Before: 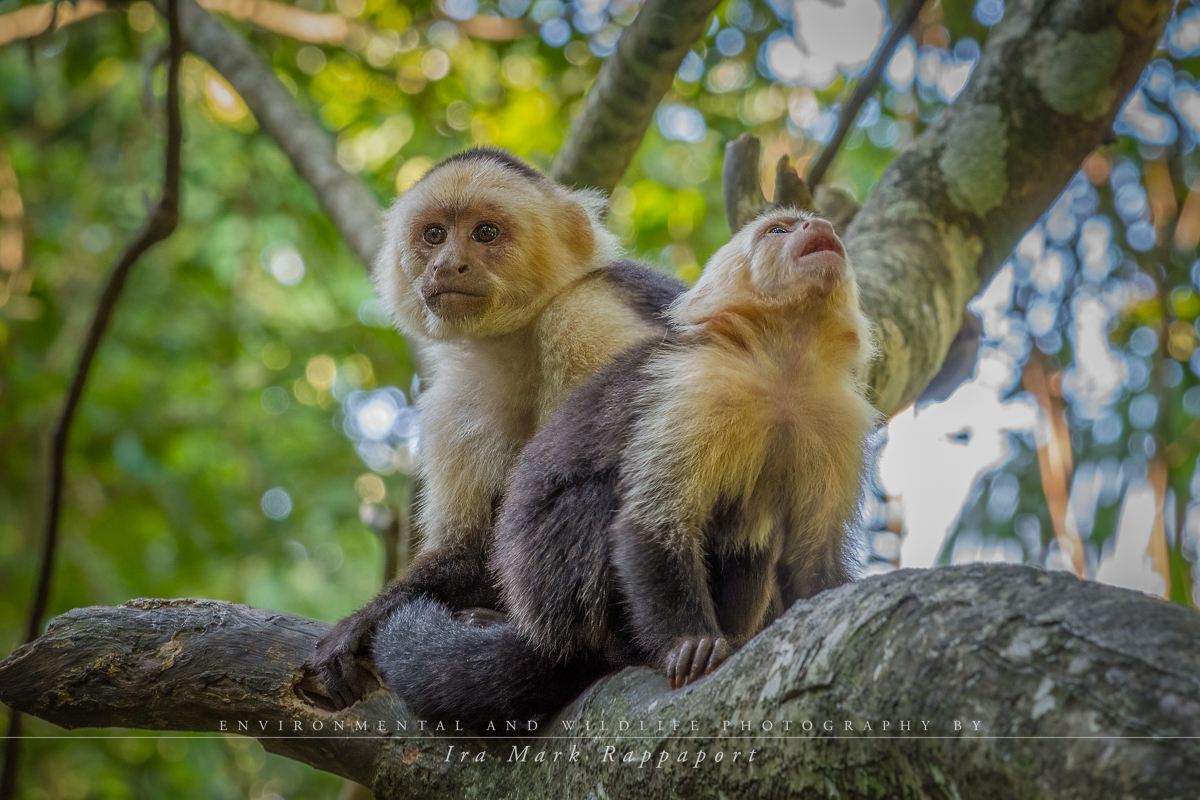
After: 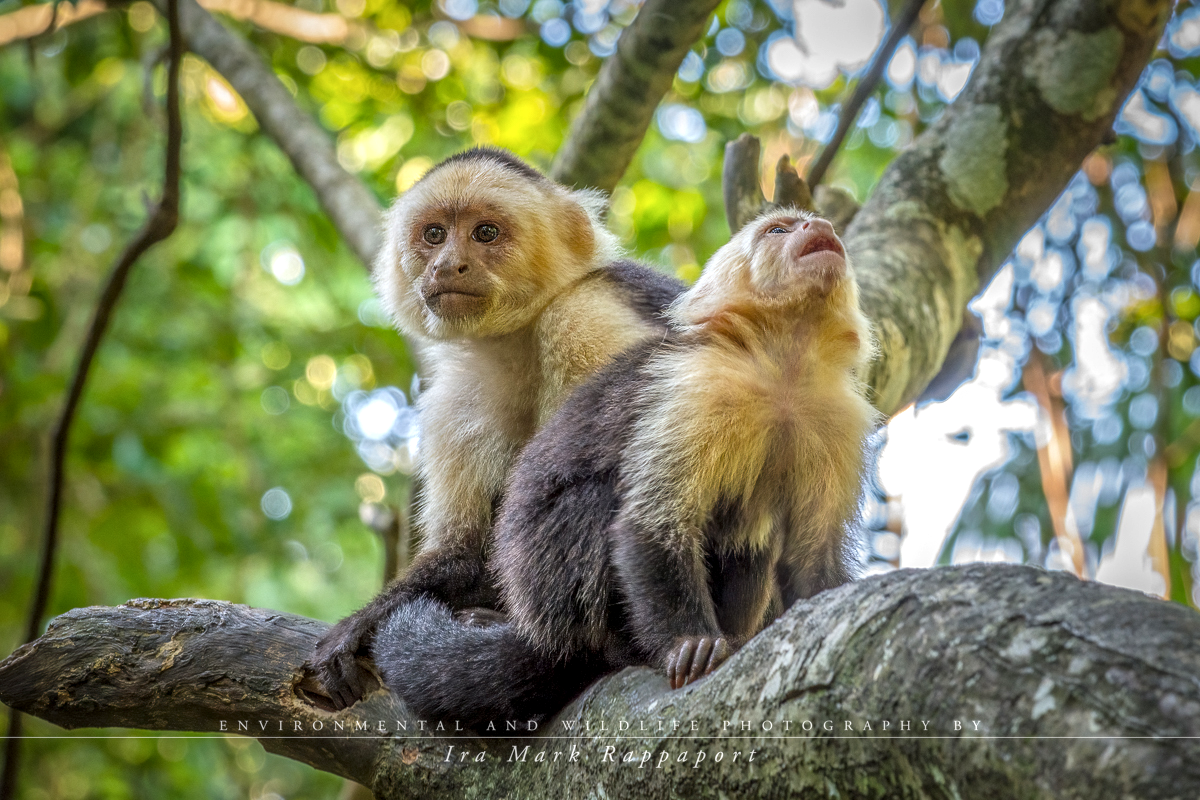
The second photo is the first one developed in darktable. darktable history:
local contrast: on, module defaults
exposure: exposure 0.563 EV, compensate exposure bias true, compensate highlight preservation false
